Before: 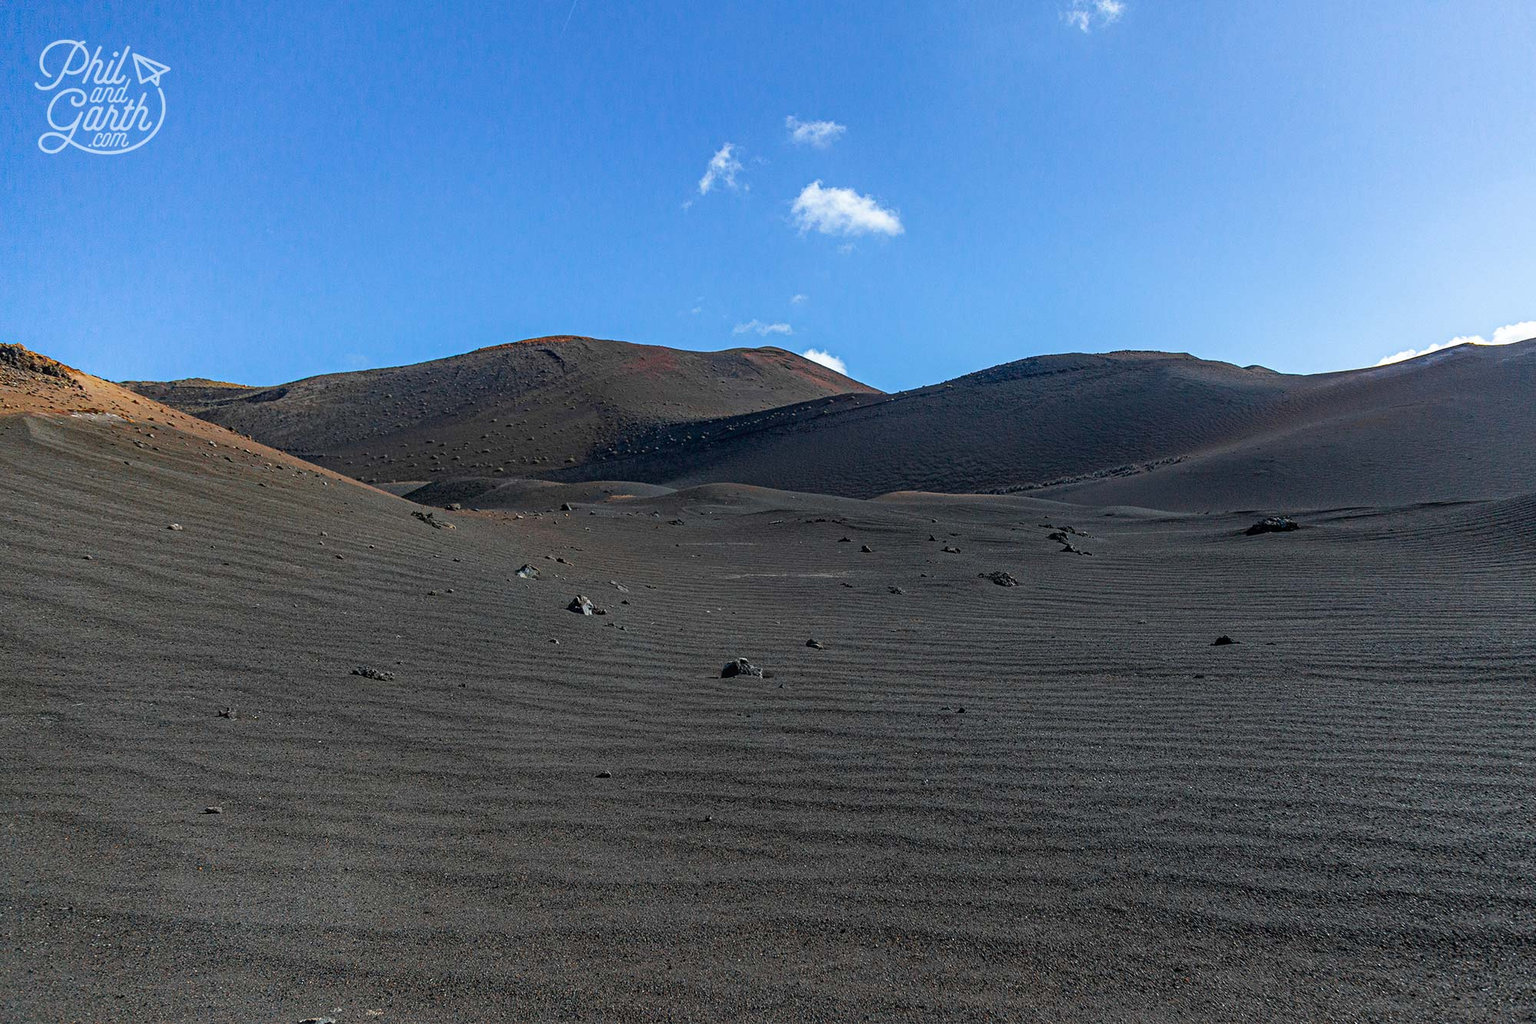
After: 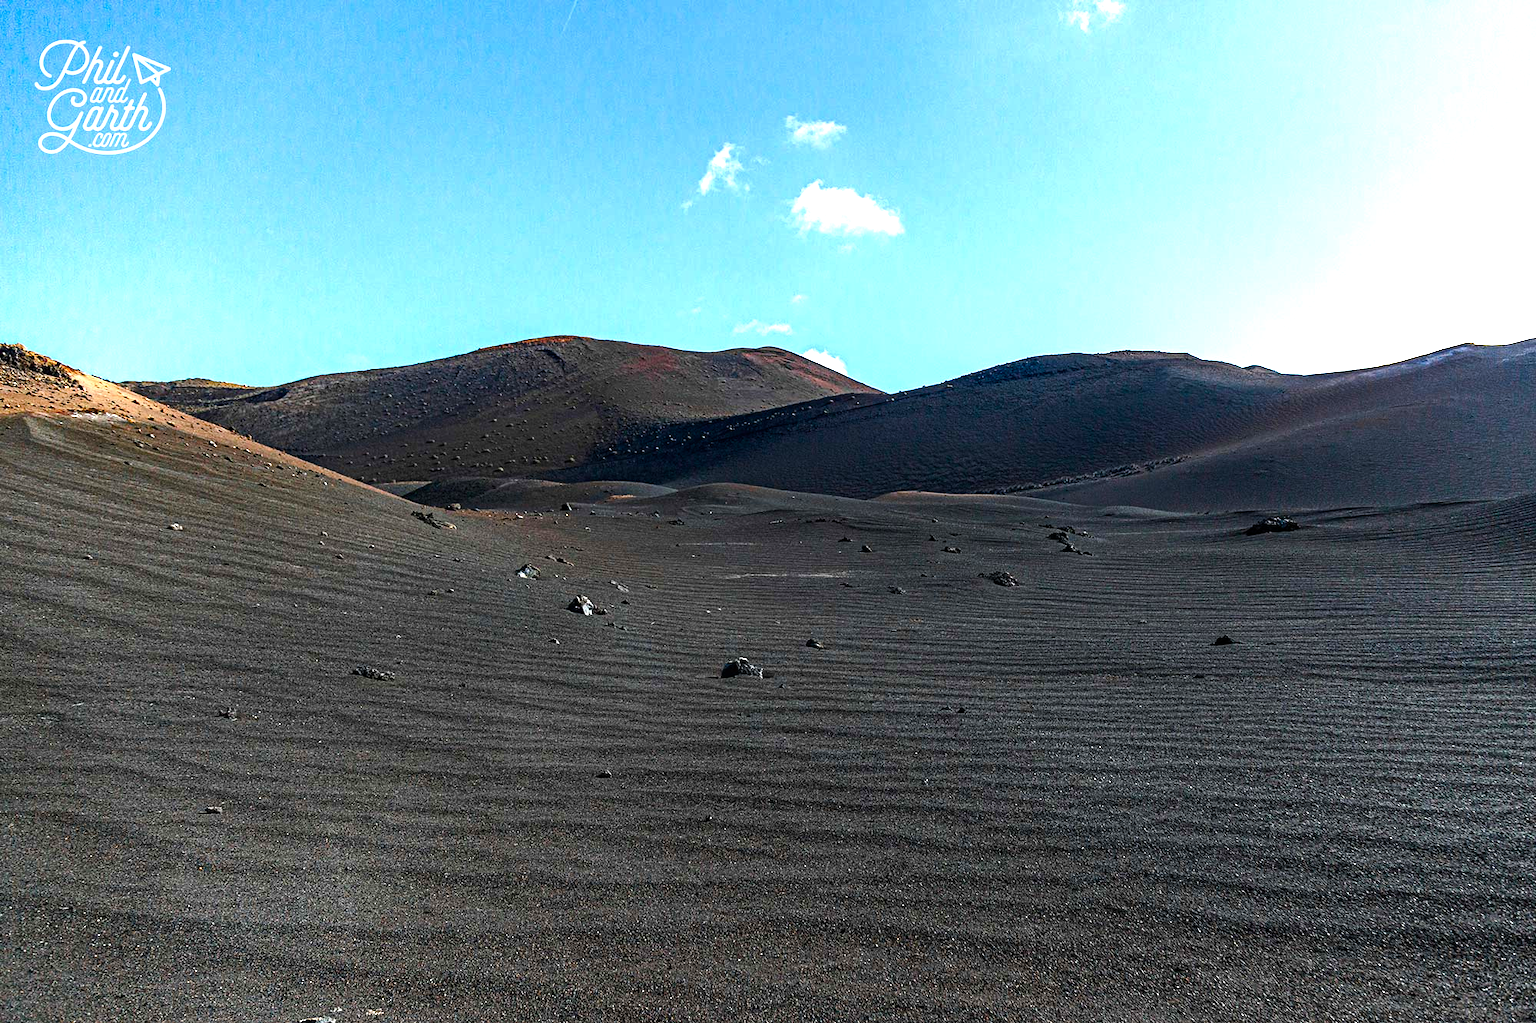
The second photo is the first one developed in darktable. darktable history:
tone equalizer: -8 EV -1.08 EV, -7 EV -1.01 EV, -6 EV -0.867 EV, -5 EV -0.578 EV, -3 EV 0.578 EV, -2 EV 0.867 EV, -1 EV 1.01 EV, +0 EV 1.08 EV, edges refinement/feathering 500, mask exposure compensation -1.57 EV, preserve details no
color balance rgb: perceptual saturation grading › global saturation 25%, perceptual saturation grading › highlights -50%, perceptual saturation grading › shadows 30%, perceptual brilliance grading › global brilliance 12%, global vibrance 20%
